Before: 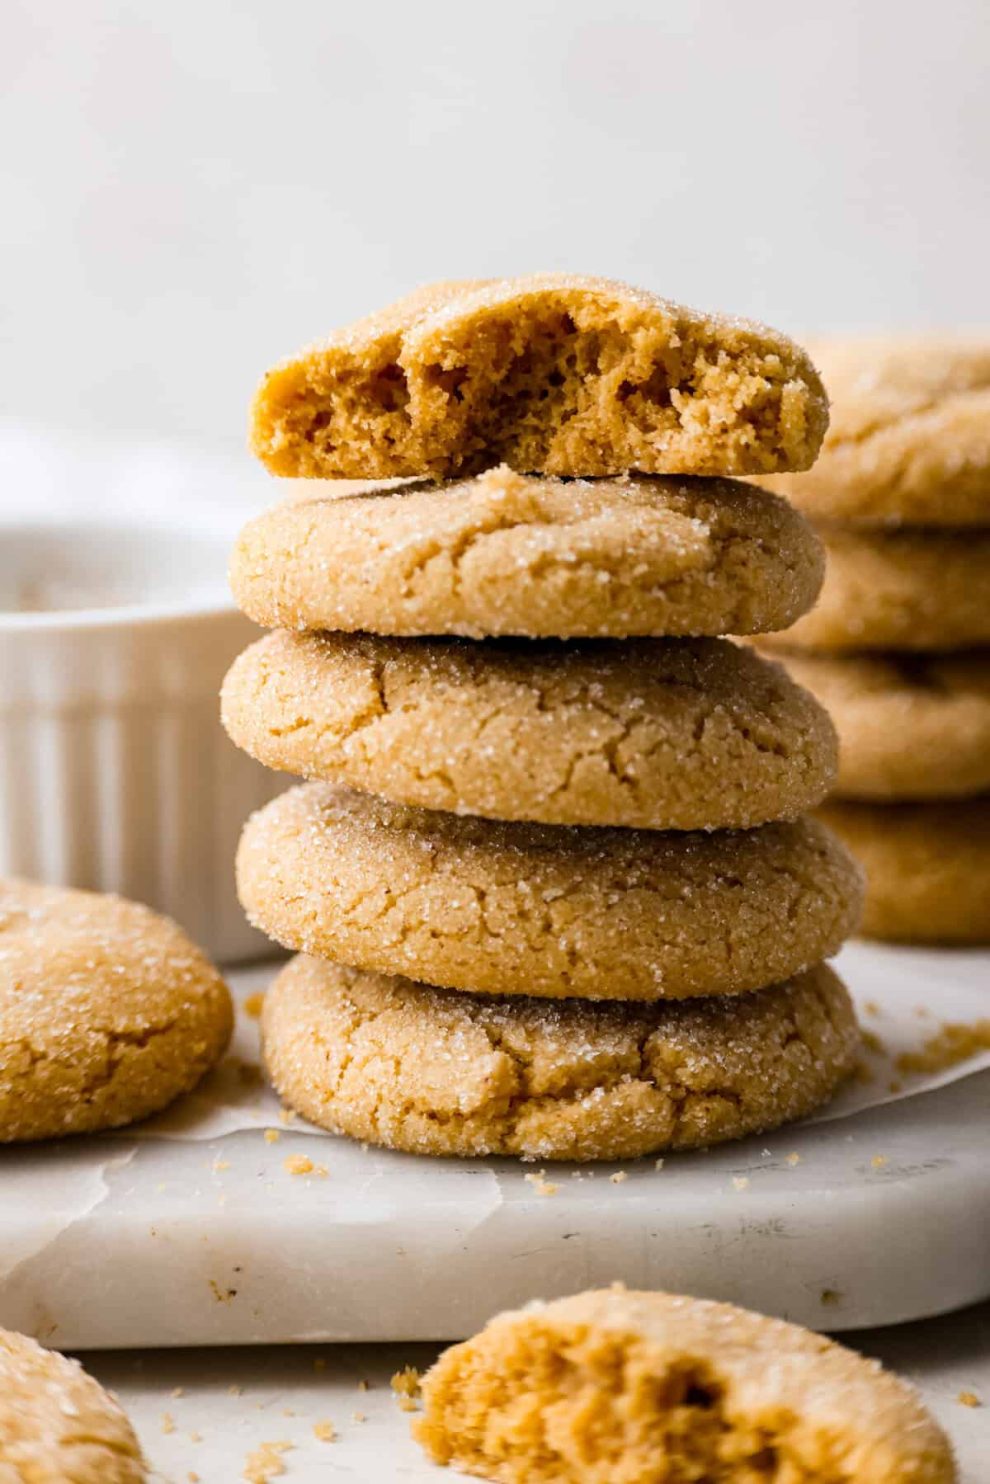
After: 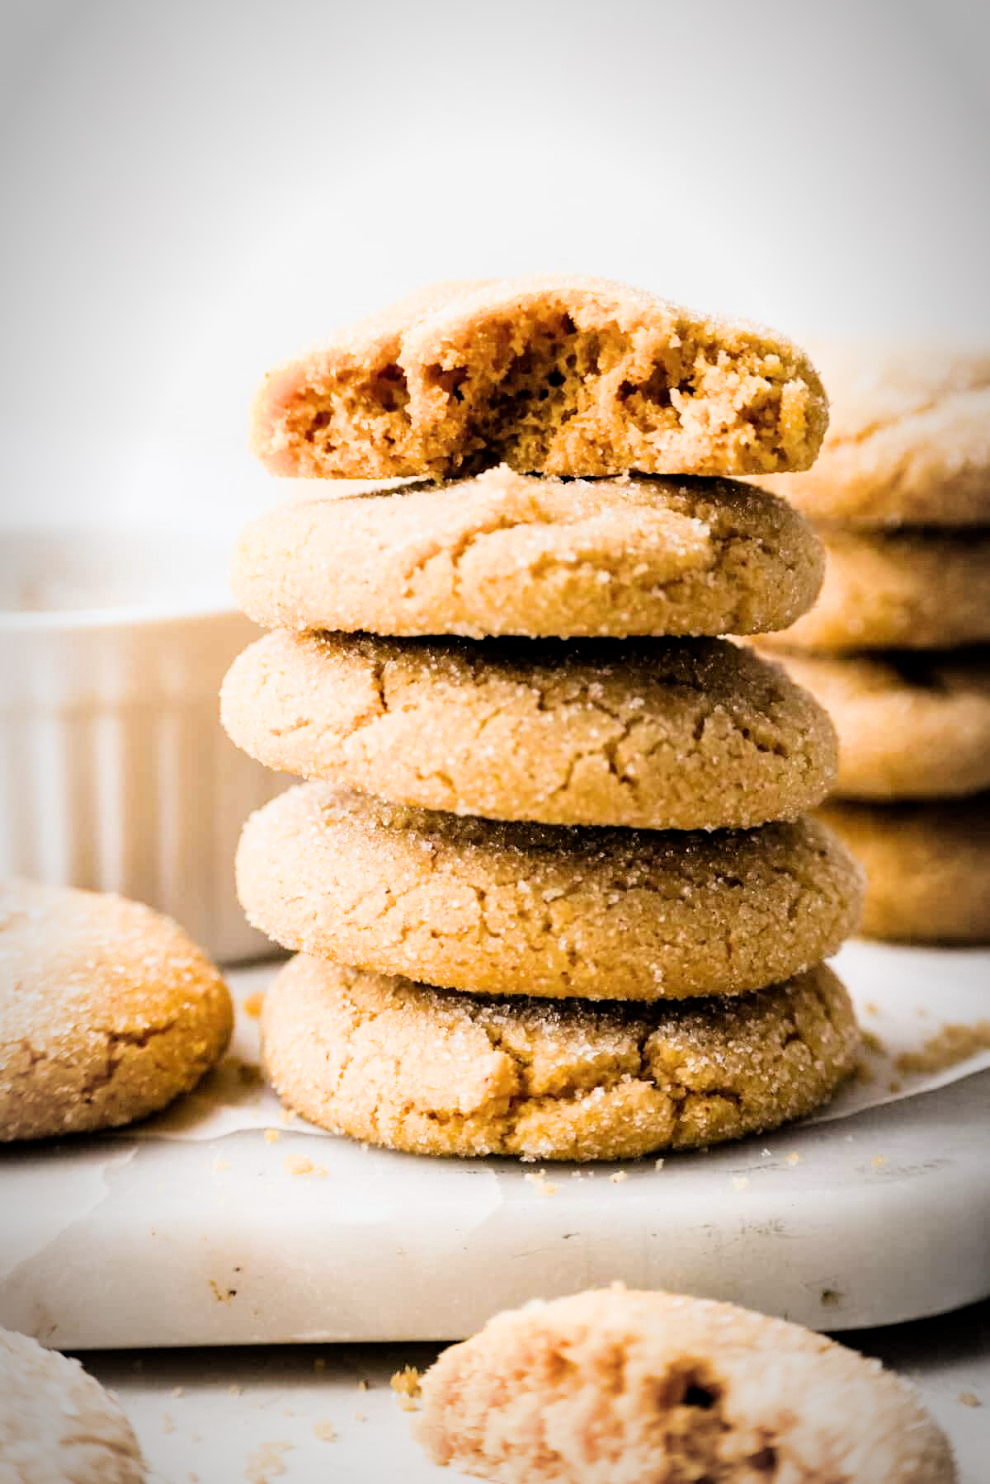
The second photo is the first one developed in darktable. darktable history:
vignetting: automatic ratio true
filmic rgb: black relative exposure -5 EV, hardness 2.88, contrast 1.3, highlights saturation mix -30%
exposure: black level correction 0, exposure 1 EV, compensate exposure bias true, compensate highlight preservation false
